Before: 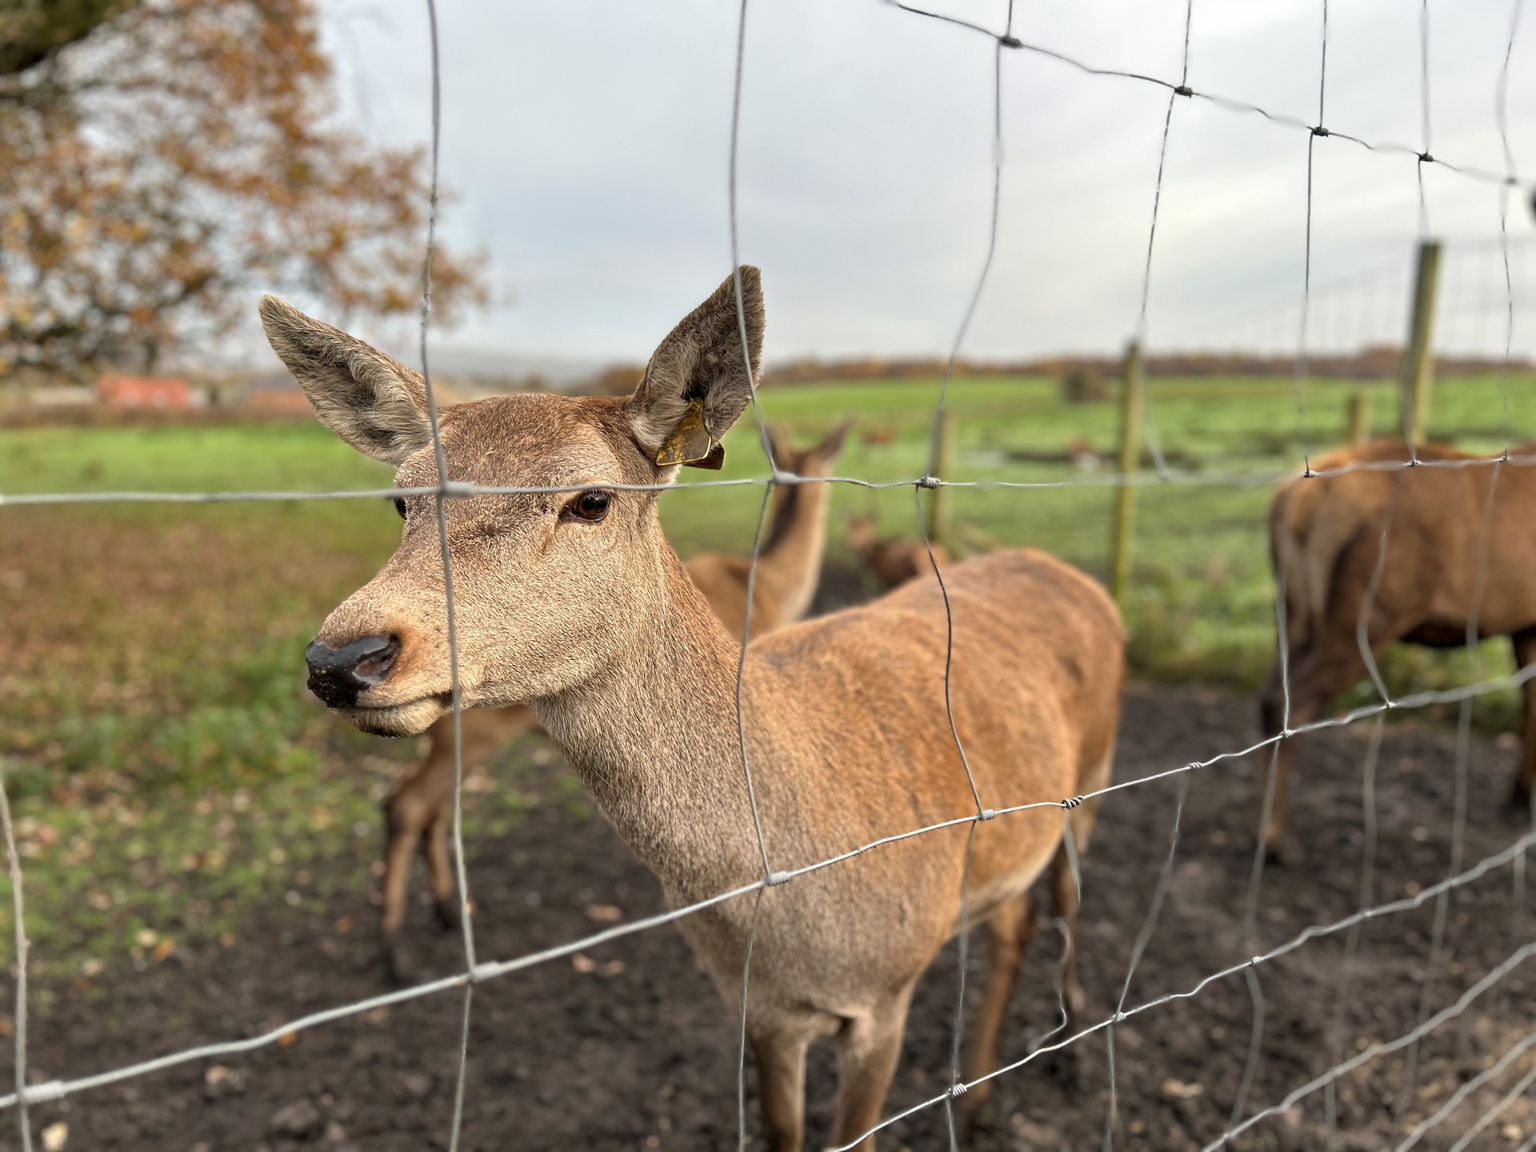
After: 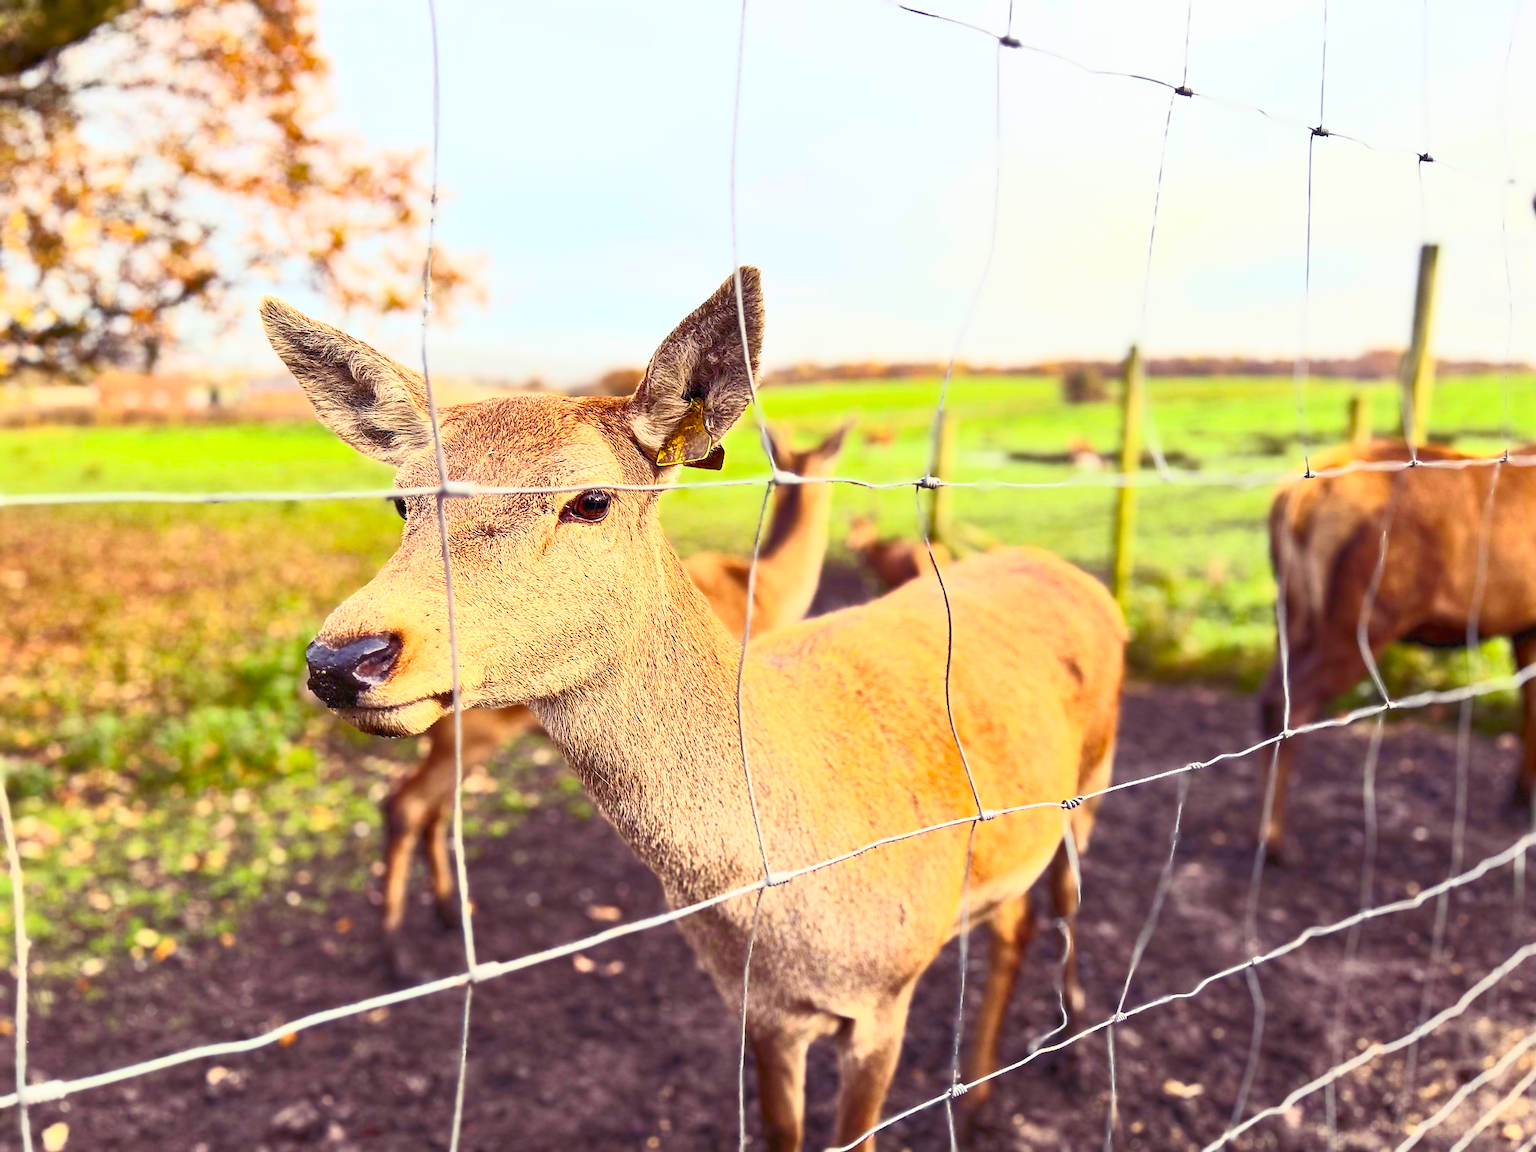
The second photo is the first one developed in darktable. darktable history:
color balance rgb: shadows lift › luminance -21.395%, shadows lift › chroma 9.13%, shadows lift › hue 285.36°, perceptual saturation grading › global saturation 29.689%, perceptual brilliance grading › global brilliance 2.953%, perceptual brilliance grading › highlights -3.454%, perceptual brilliance grading › shadows 3.844%, contrast -20.247%
contrast brightness saturation: contrast 0.821, brightness 0.599, saturation 0.609
sharpen: on, module defaults
